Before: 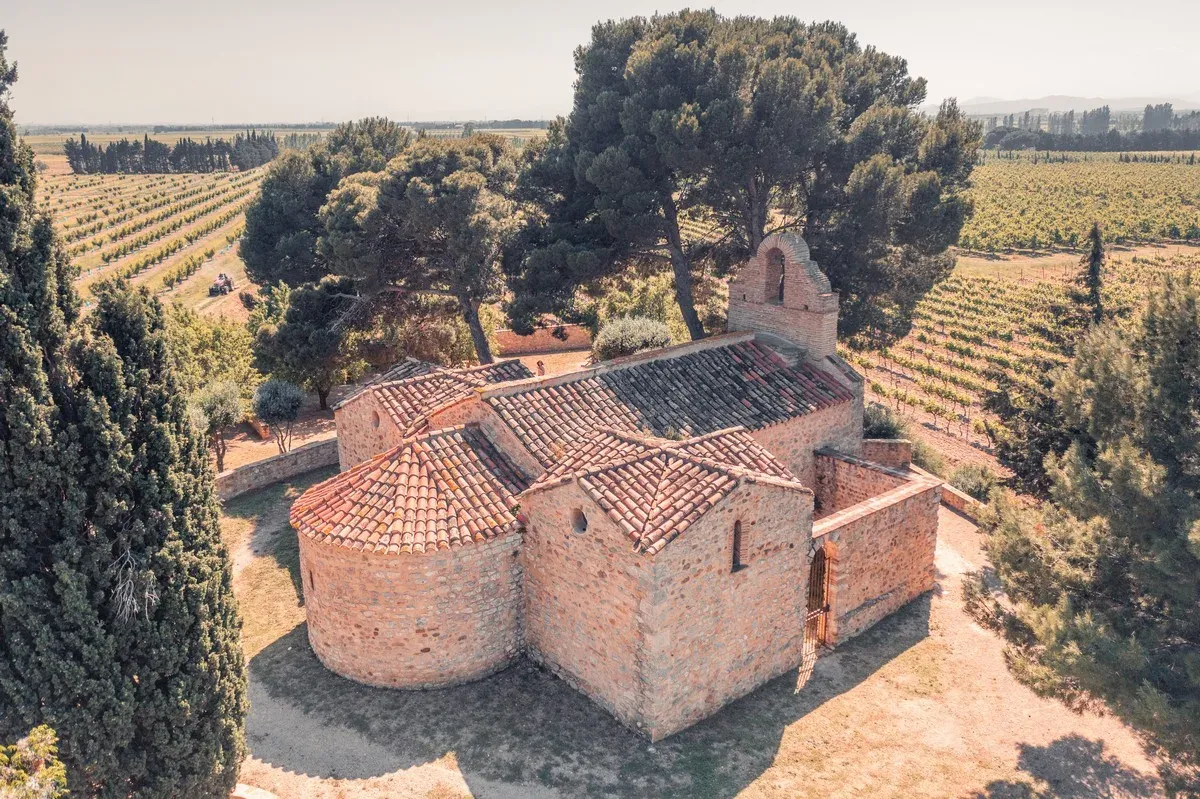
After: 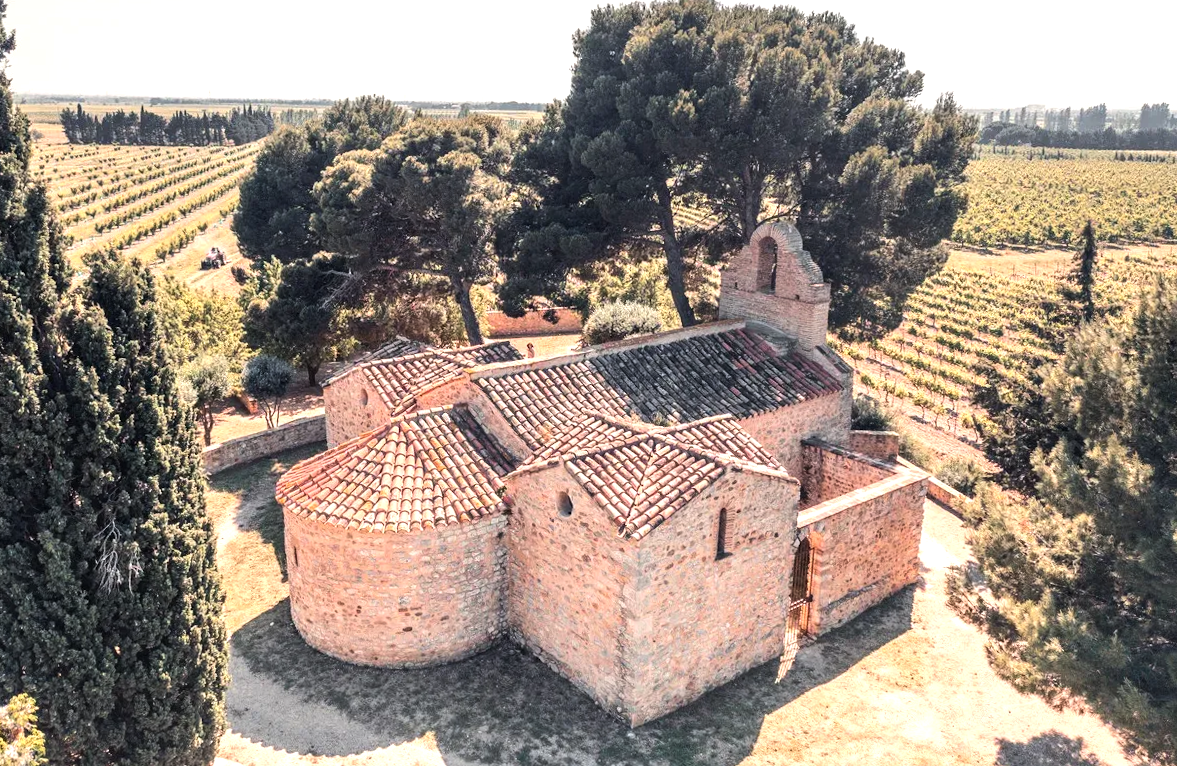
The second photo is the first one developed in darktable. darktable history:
tone equalizer: -8 EV -0.75 EV, -7 EV -0.7 EV, -6 EV -0.6 EV, -5 EV -0.4 EV, -3 EV 0.4 EV, -2 EV 0.6 EV, -1 EV 0.7 EV, +0 EV 0.75 EV, edges refinement/feathering 500, mask exposure compensation -1.57 EV, preserve details no
rotate and perspective: rotation 1.57°, crop left 0.018, crop right 0.982, crop top 0.039, crop bottom 0.961
